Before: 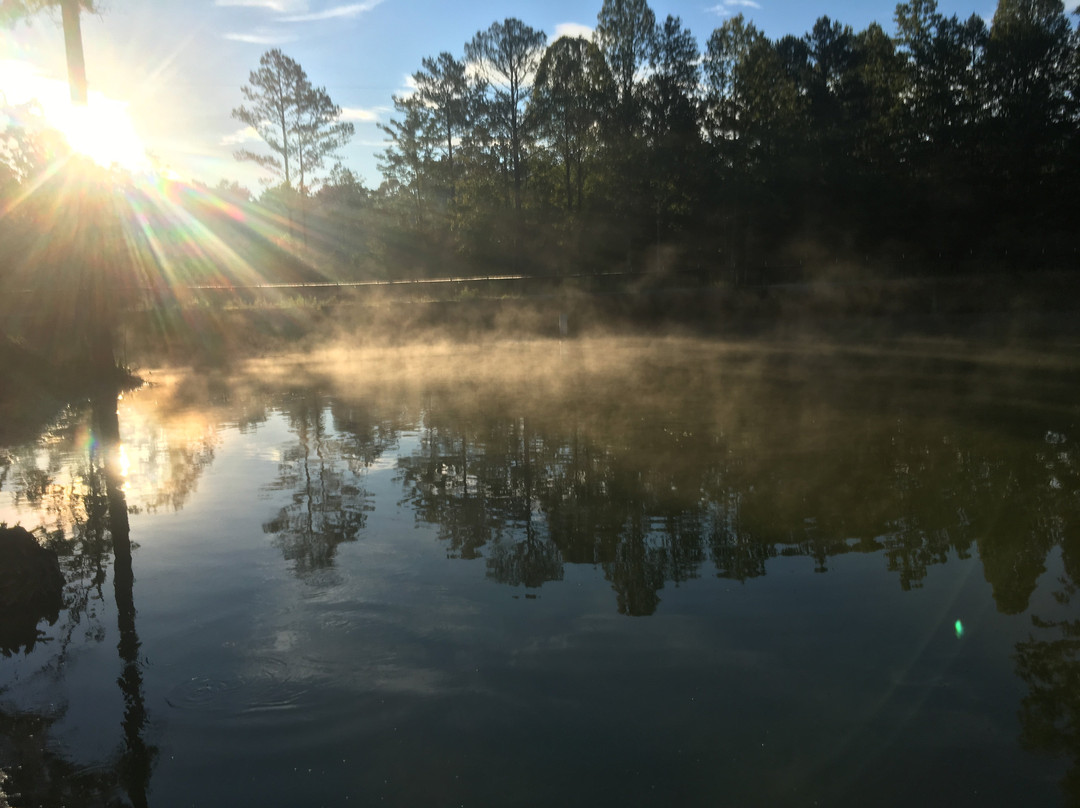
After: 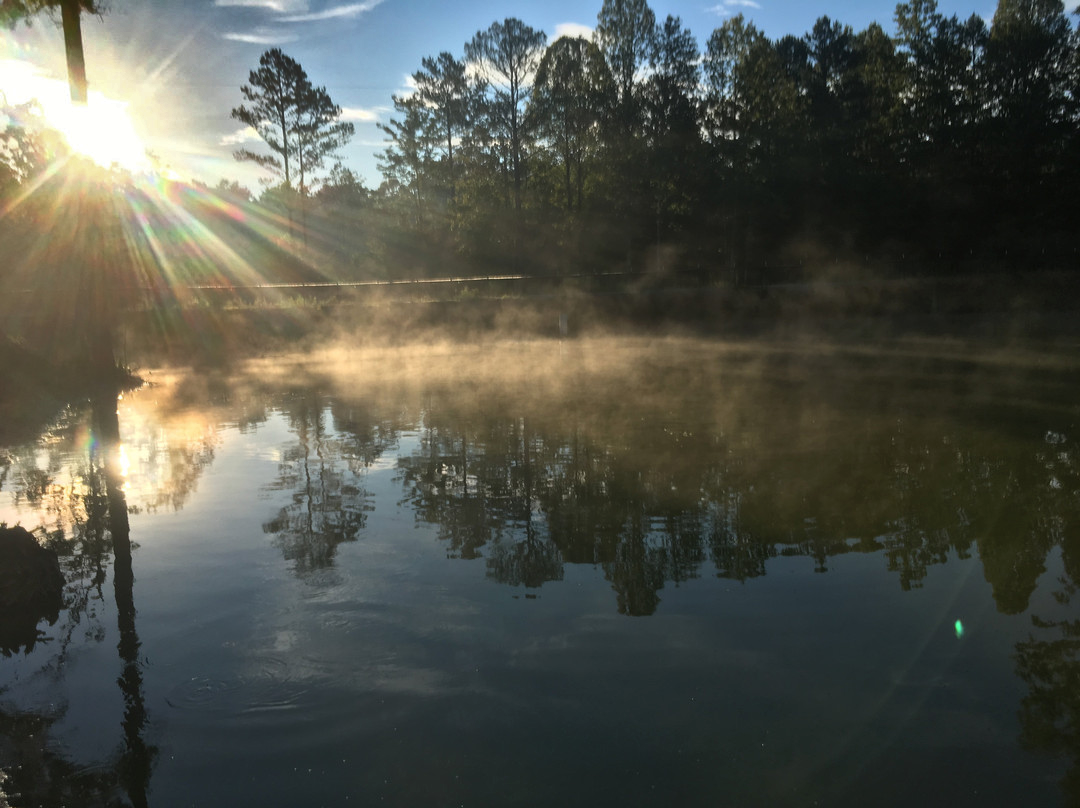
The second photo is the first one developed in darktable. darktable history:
shadows and highlights: shadows 20.91, highlights -82.73, soften with gaussian
white balance: emerald 1
